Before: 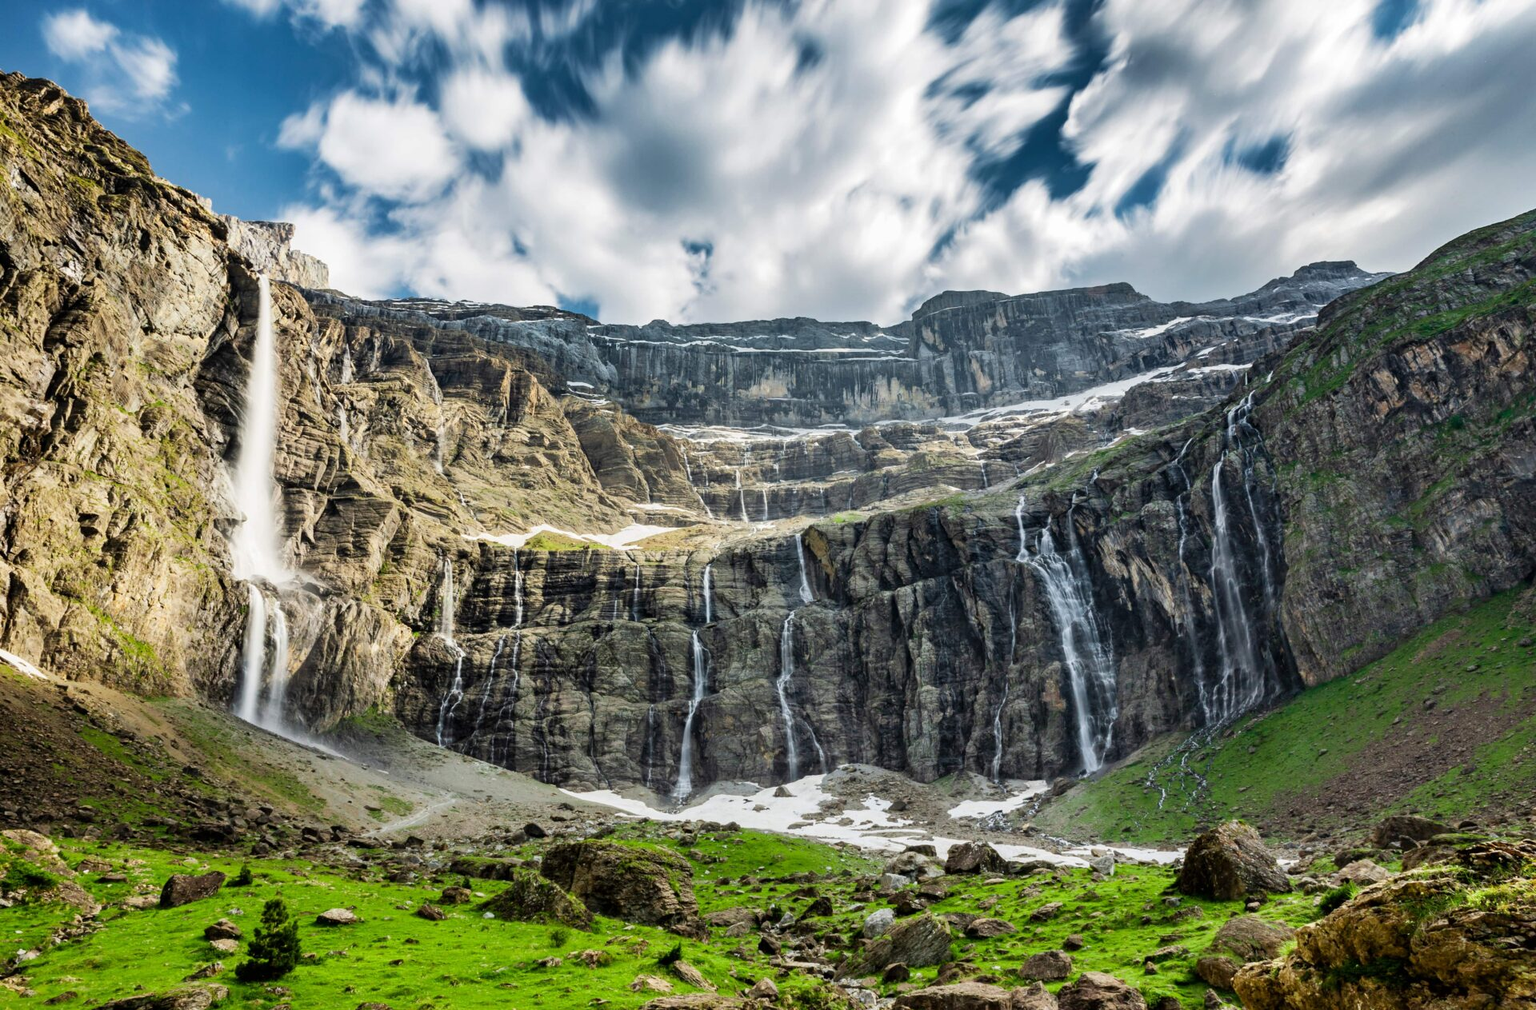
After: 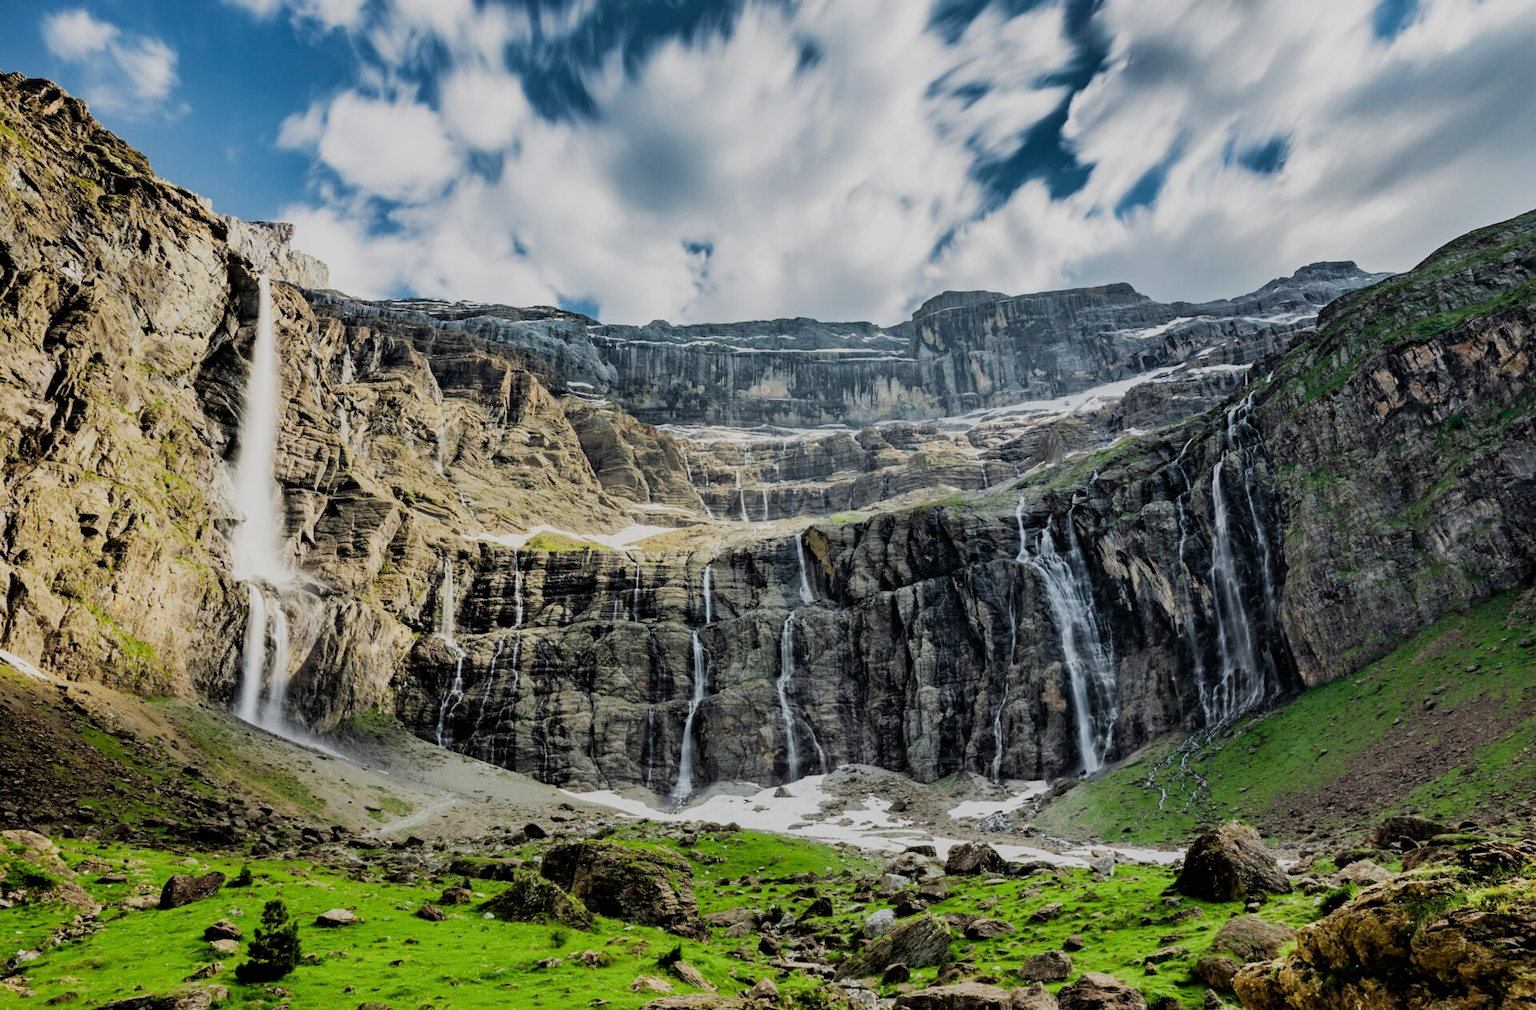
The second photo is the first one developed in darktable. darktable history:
filmic rgb: black relative exposure -6.68 EV, white relative exposure 4.56 EV, hardness 3.25
